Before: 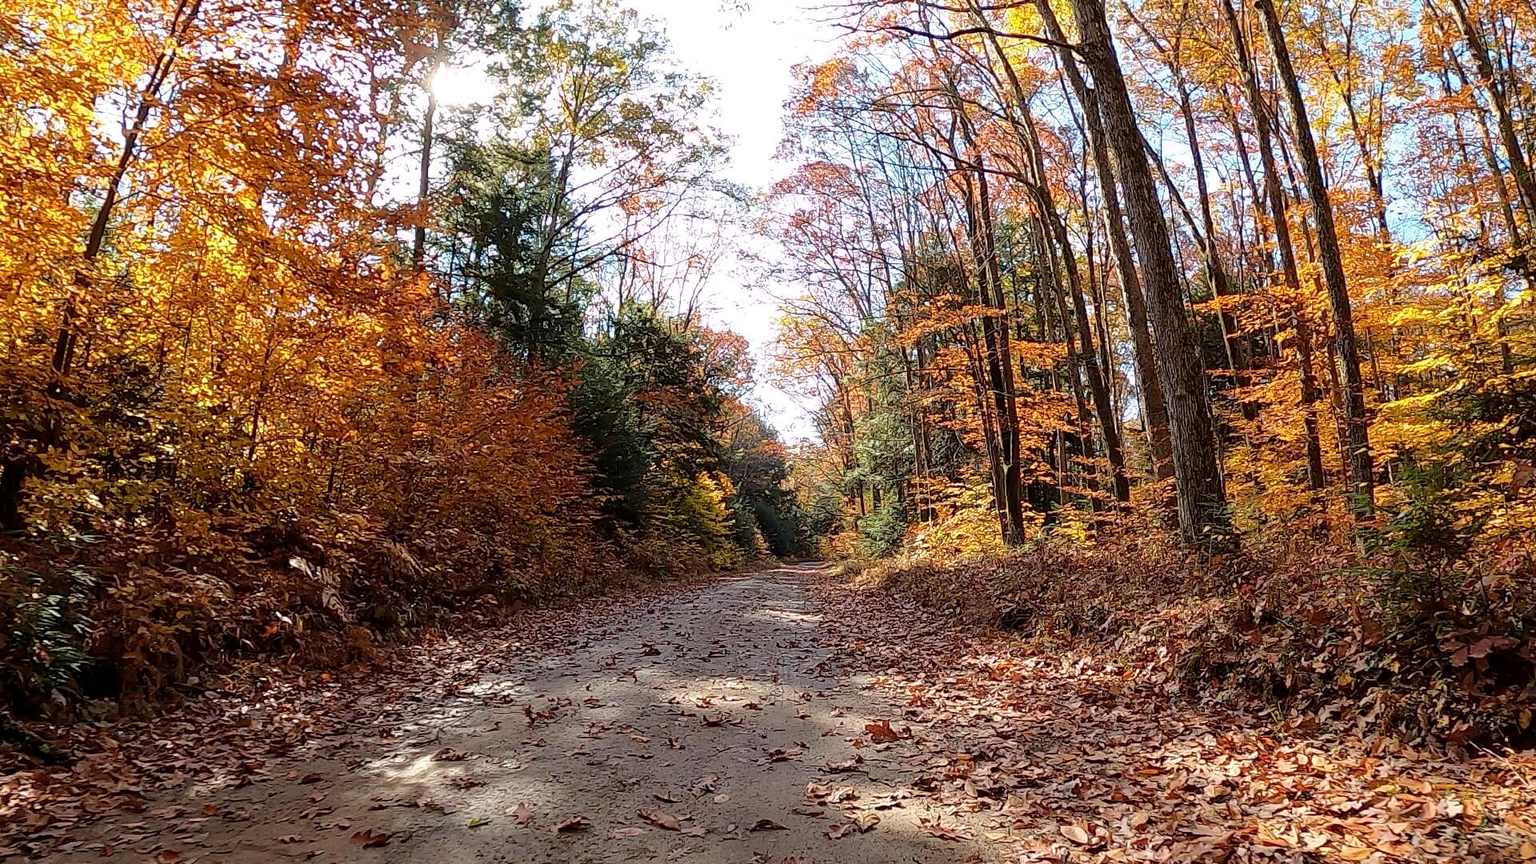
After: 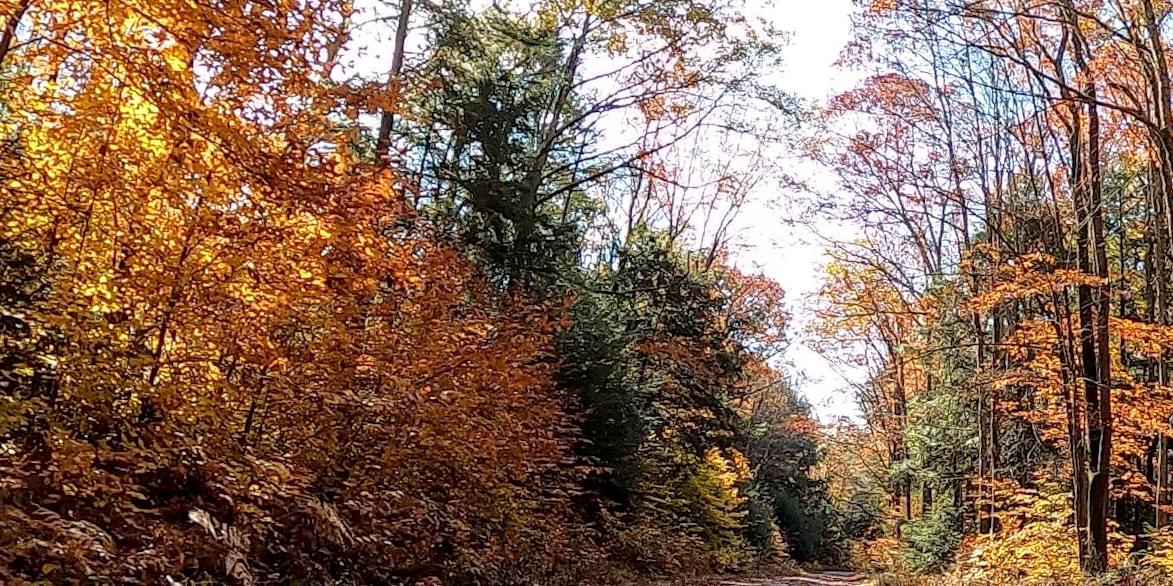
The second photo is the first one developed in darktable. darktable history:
local contrast: on, module defaults
crop and rotate: angle -4.99°, left 2.122%, top 6.945%, right 27.566%, bottom 30.519%
